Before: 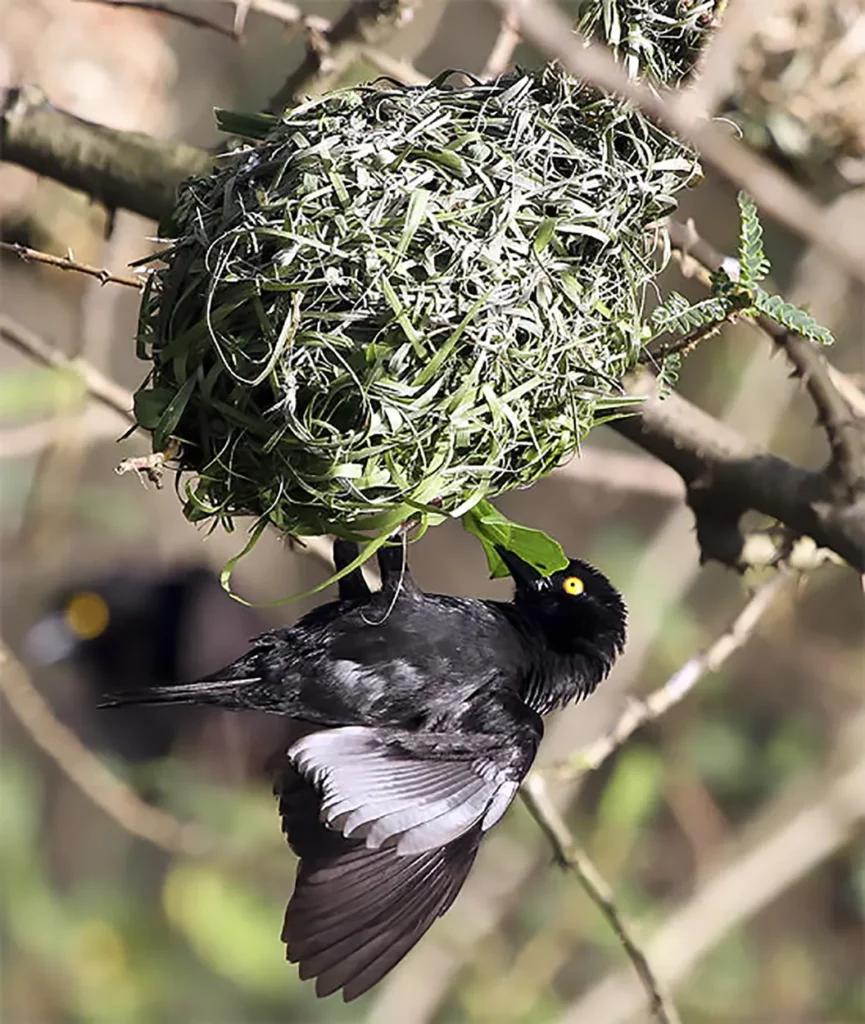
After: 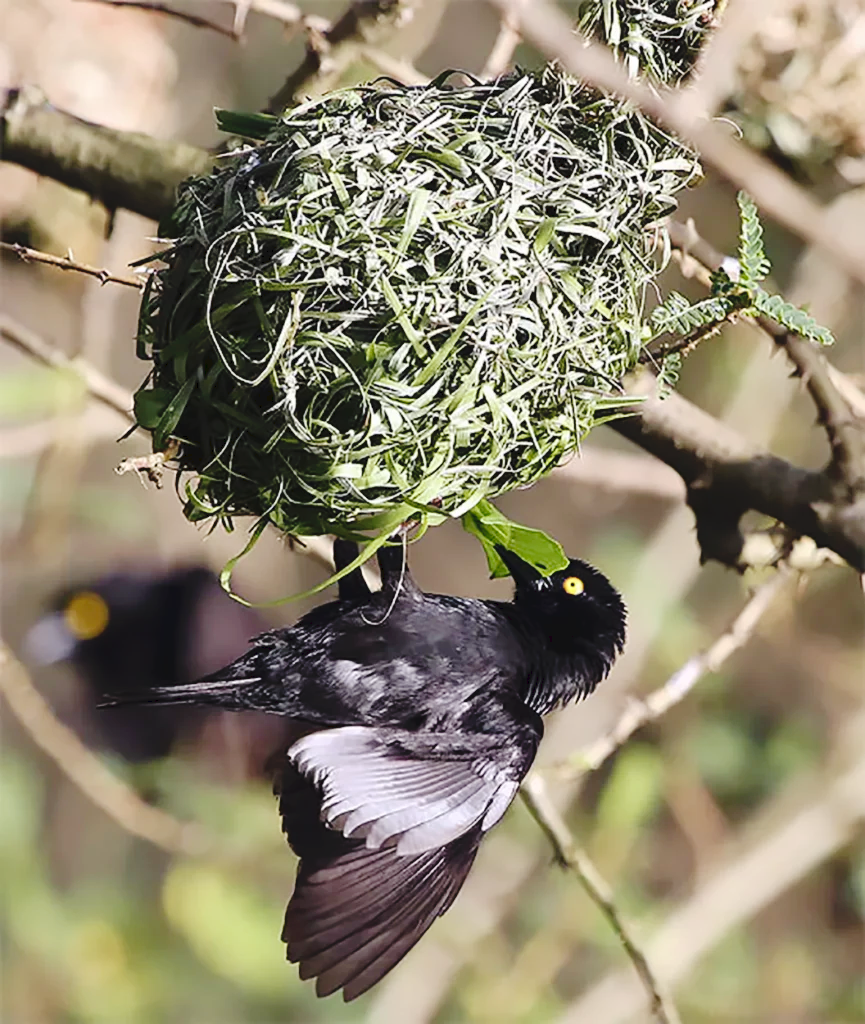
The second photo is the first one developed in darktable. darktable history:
velvia: on, module defaults
tone curve: curves: ch0 [(0, 0) (0.003, 0.047) (0.011, 0.051) (0.025, 0.061) (0.044, 0.075) (0.069, 0.09) (0.1, 0.102) (0.136, 0.125) (0.177, 0.173) (0.224, 0.226) (0.277, 0.303) (0.335, 0.388) (0.399, 0.469) (0.468, 0.545) (0.543, 0.623) (0.623, 0.695) (0.709, 0.766) (0.801, 0.832) (0.898, 0.905) (1, 1)], preserve colors none
exposure: compensate highlight preservation false
